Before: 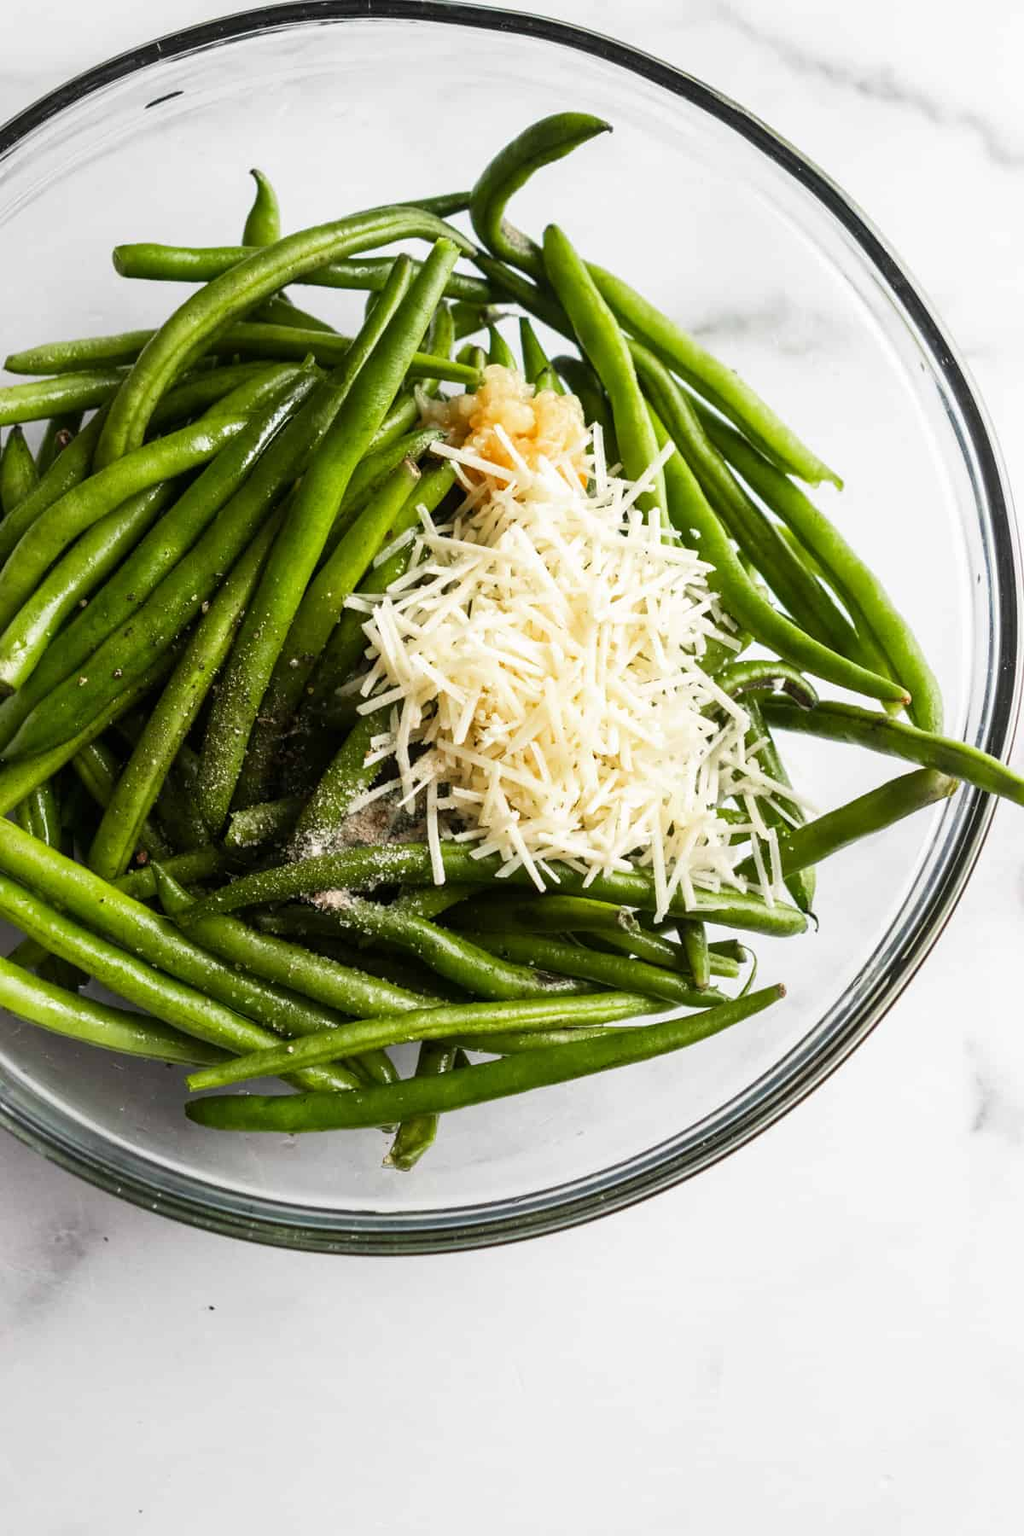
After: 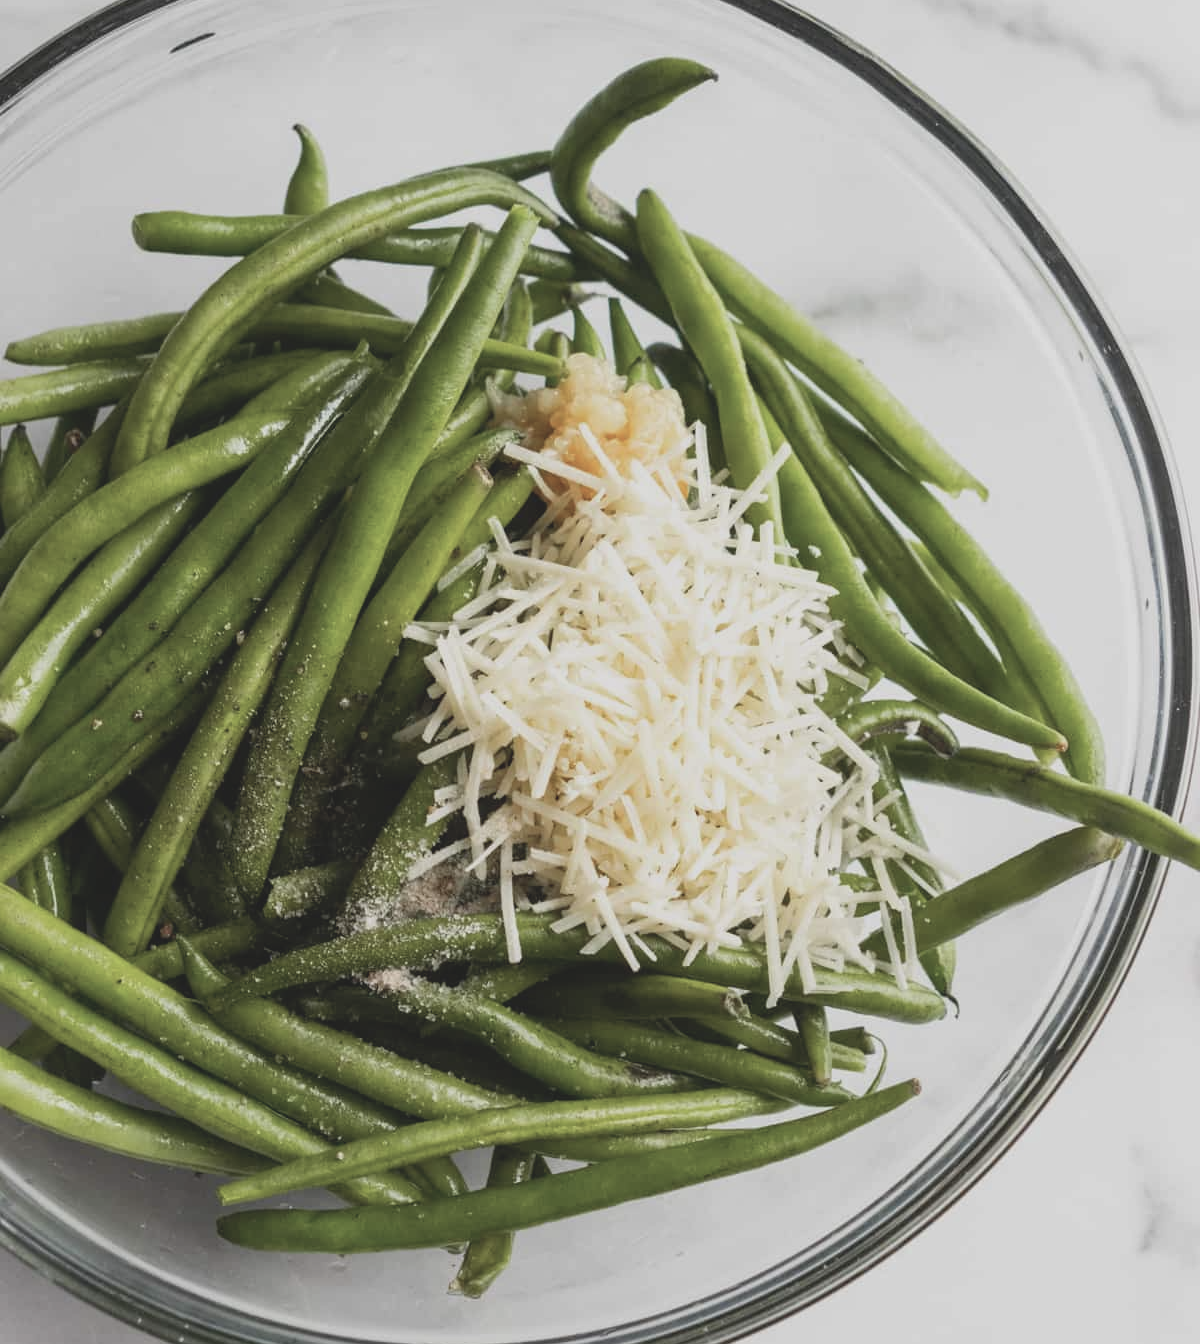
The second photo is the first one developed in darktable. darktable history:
crop: top 4.157%, bottom 21.168%
contrast brightness saturation: contrast -0.245, saturation -0.428
